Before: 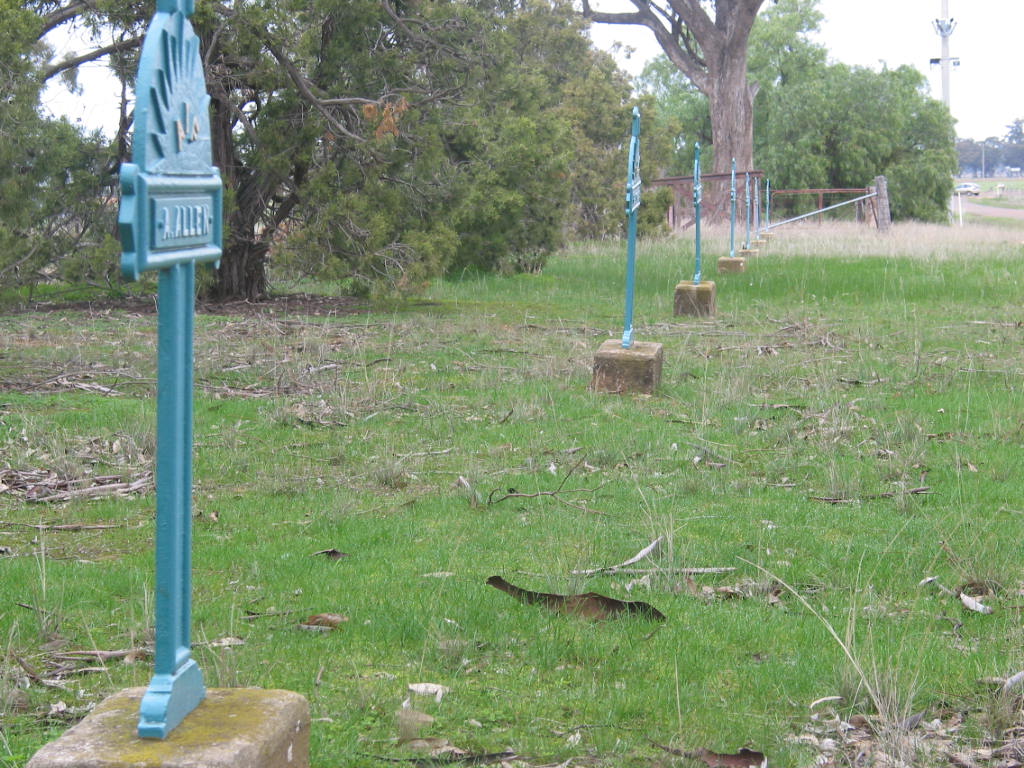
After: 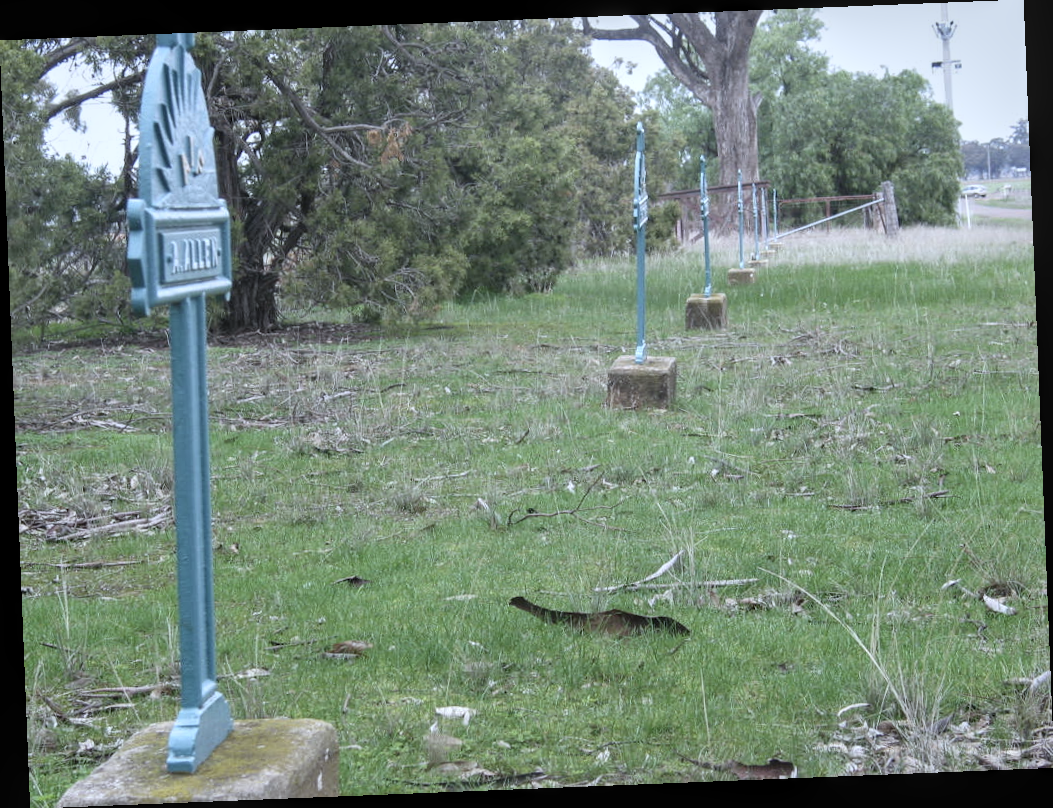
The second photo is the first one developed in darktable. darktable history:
white balance: red 0.924, blue 1.095
rotate and perspective: rotation -2.29°, automatic cropping off
contrast brightness saturation: contrast 0.1, saturation -0.3
local contrast: on, module defaults
